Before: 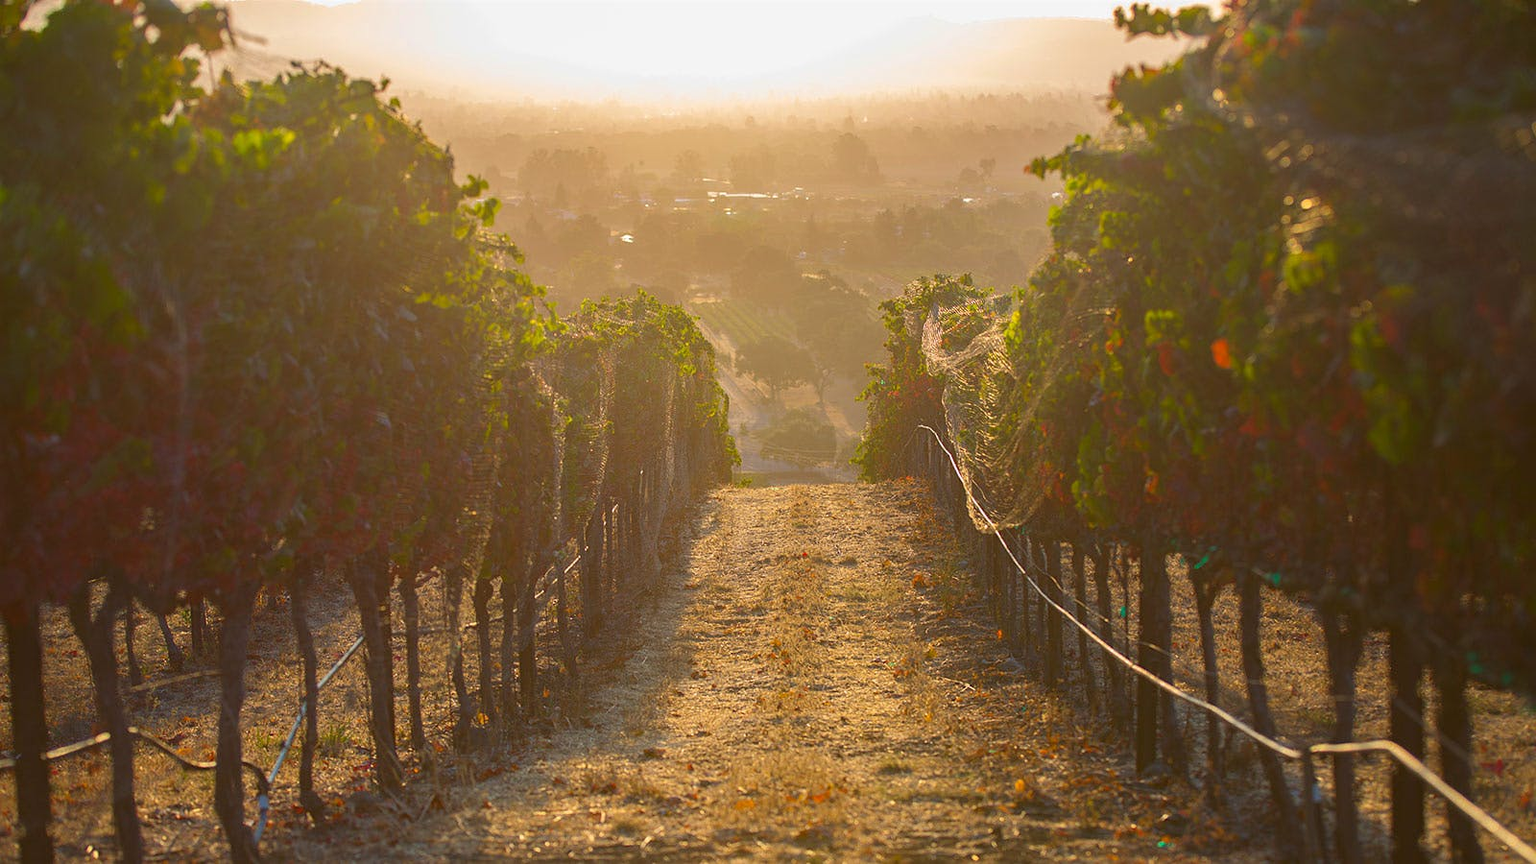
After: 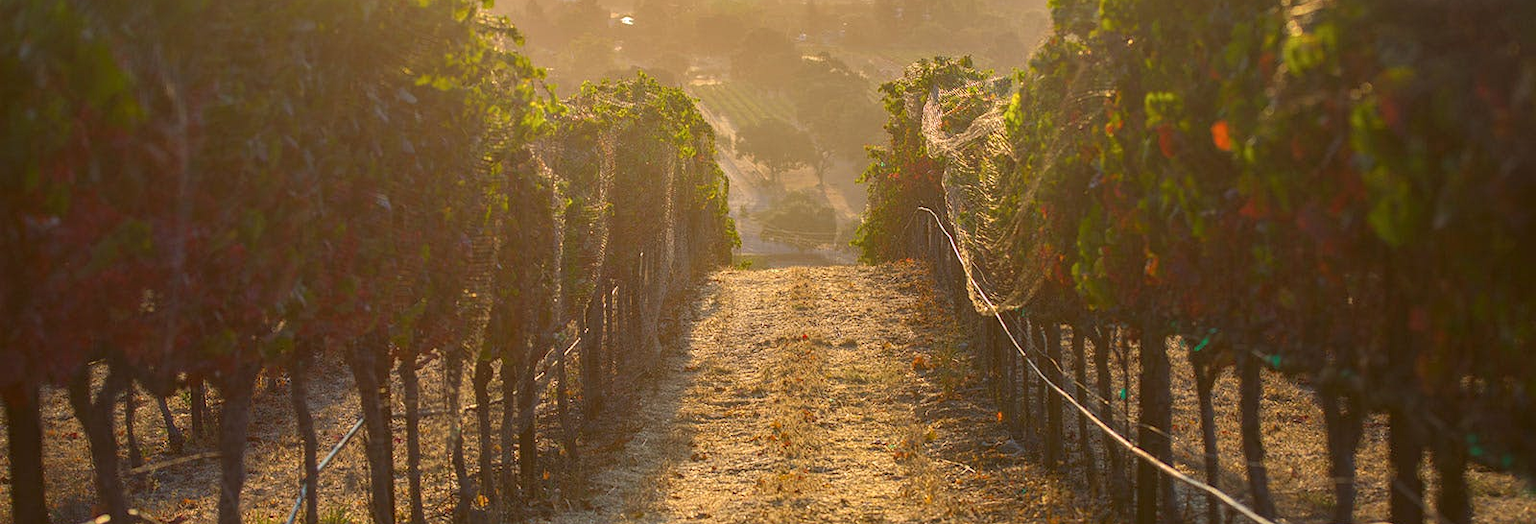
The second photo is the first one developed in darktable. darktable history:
local contrast: on, module defaults
crop and rotate: top 25.31%, bottom 13.942%
